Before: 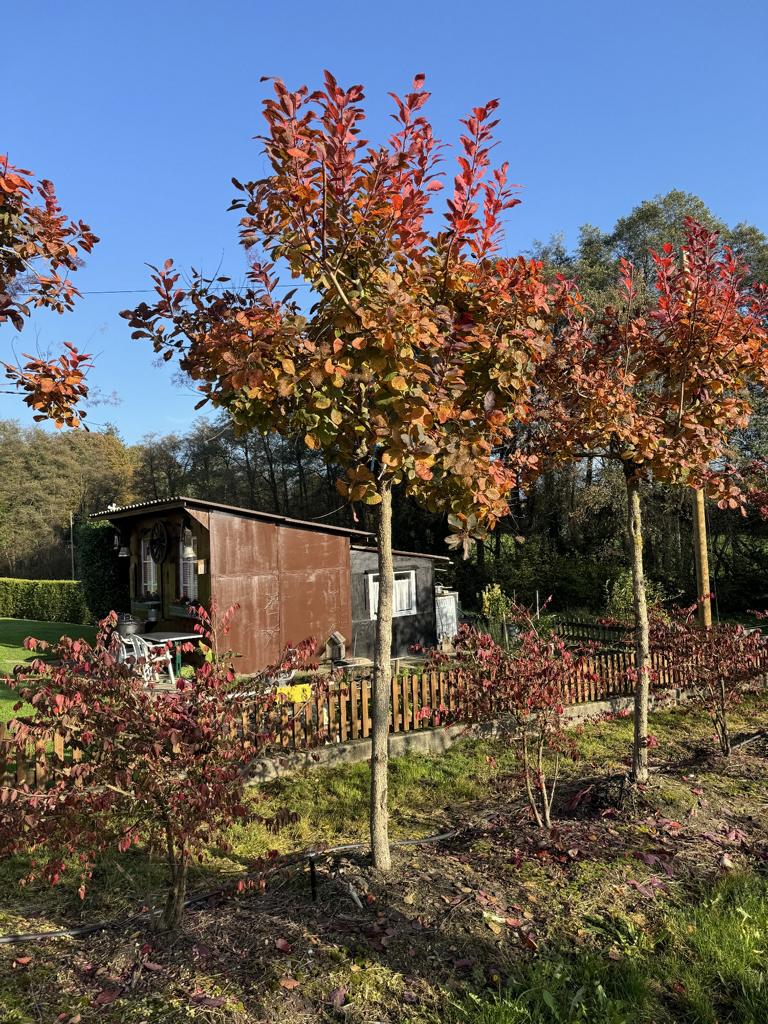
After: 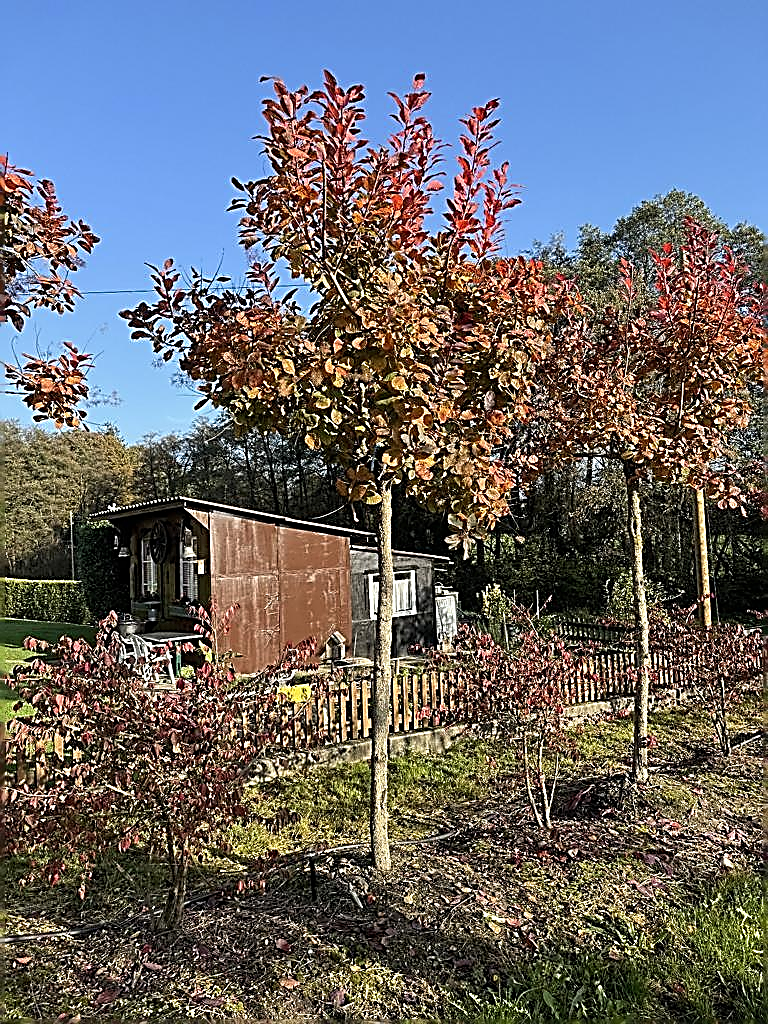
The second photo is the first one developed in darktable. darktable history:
sharpen: amount 1.996
